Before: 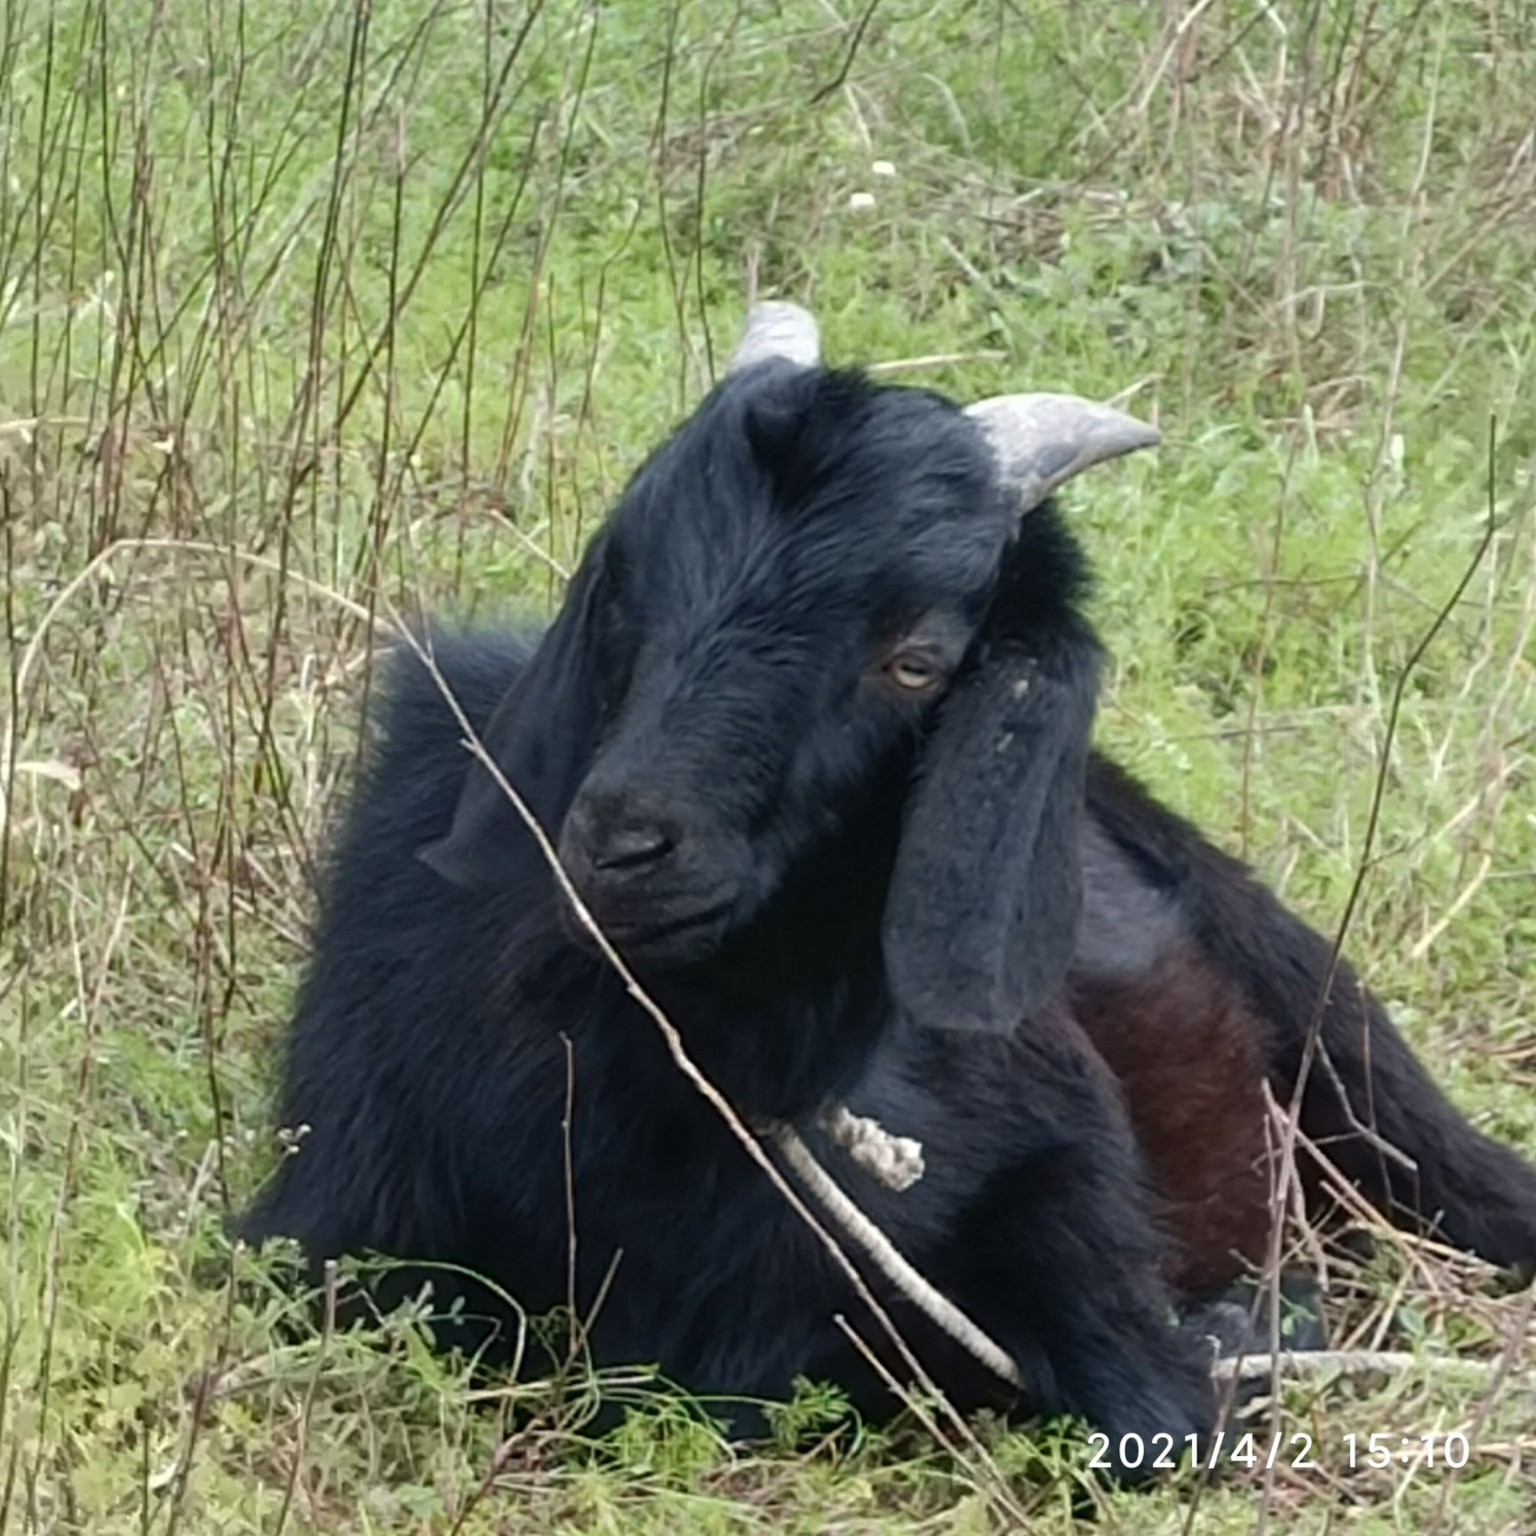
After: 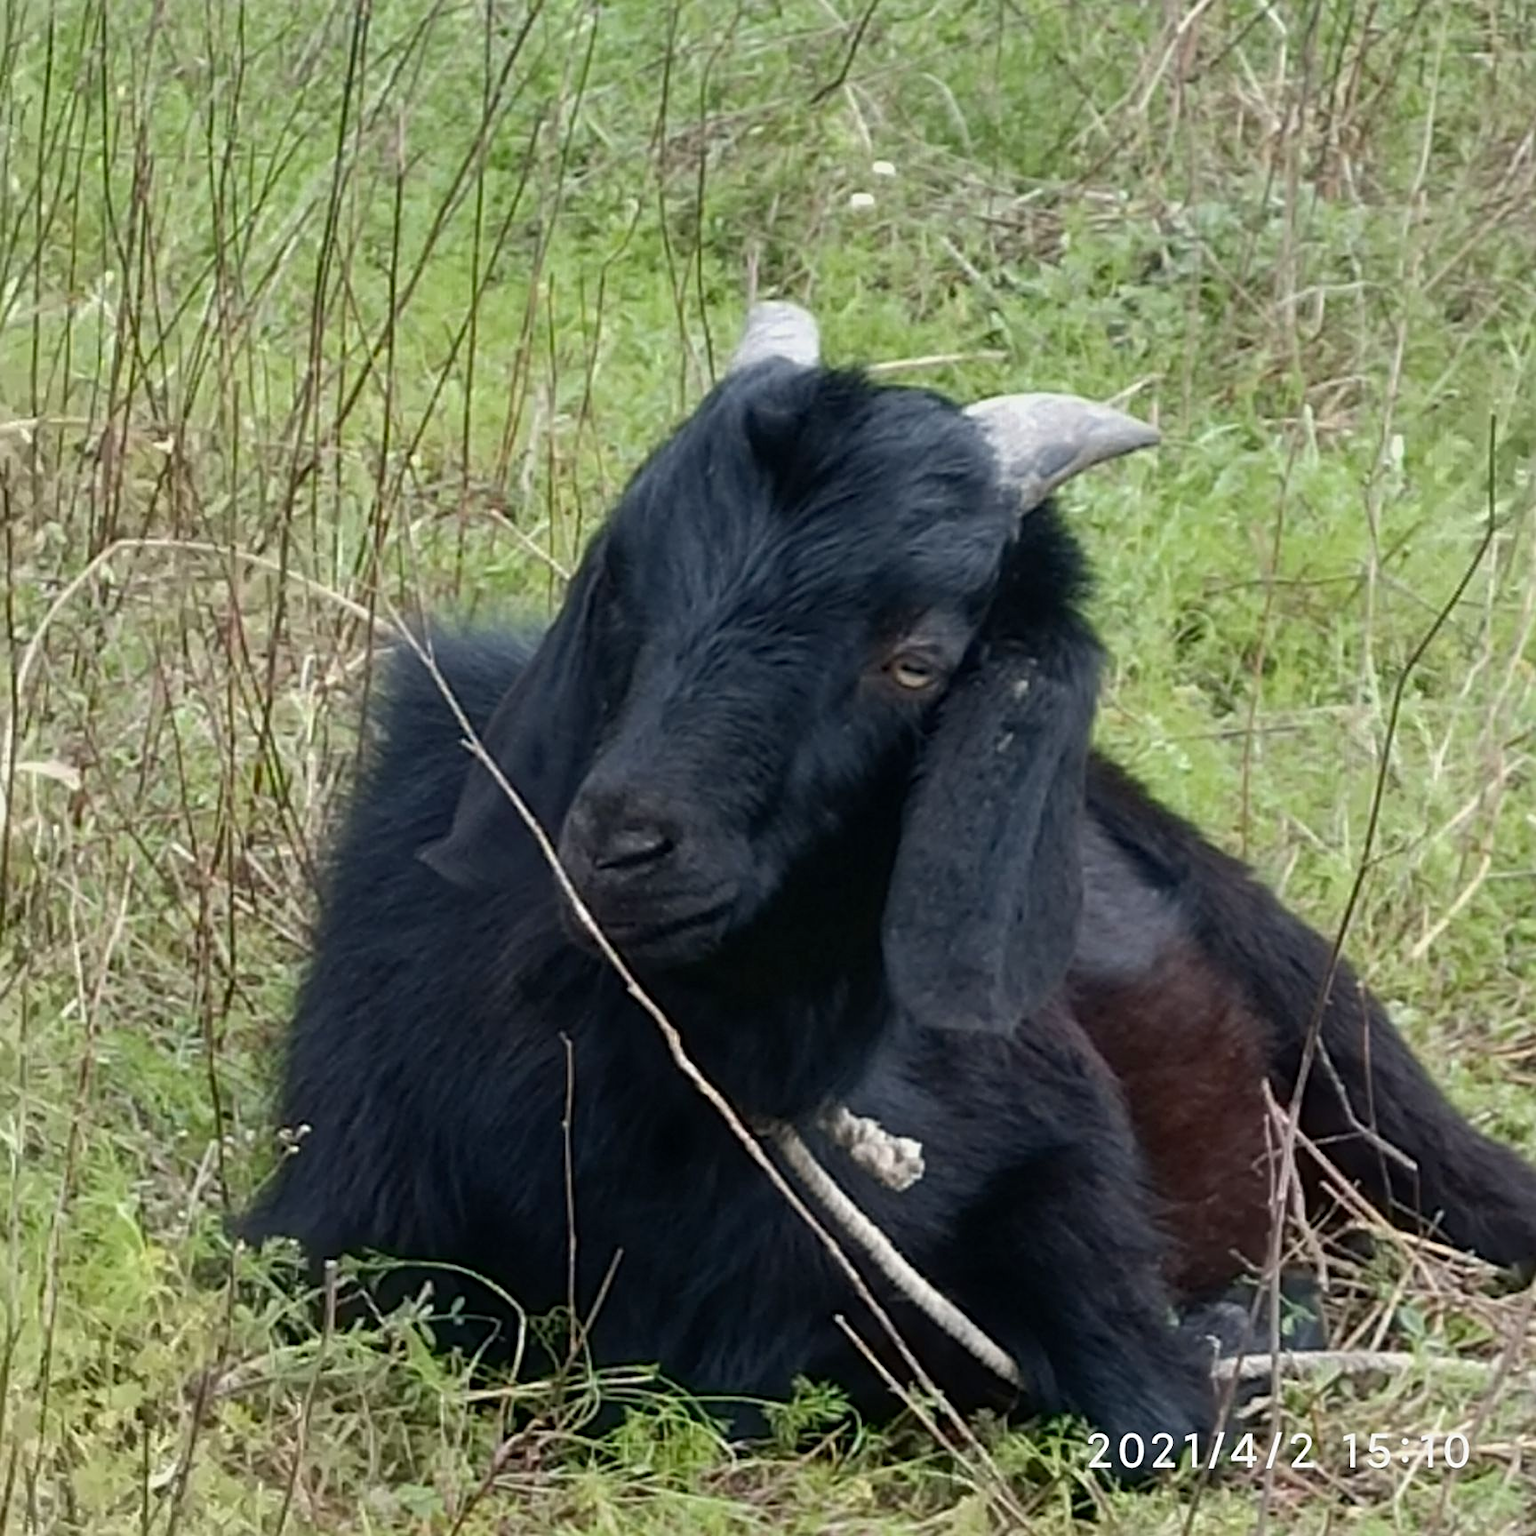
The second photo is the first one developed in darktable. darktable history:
contrast brightness saturation: contrast 0.04, saturation 0.07
exposure: black level correction 0.001, exposure -0.2 EV, compensate highlight preservation false
sharpen: on, module defaults
